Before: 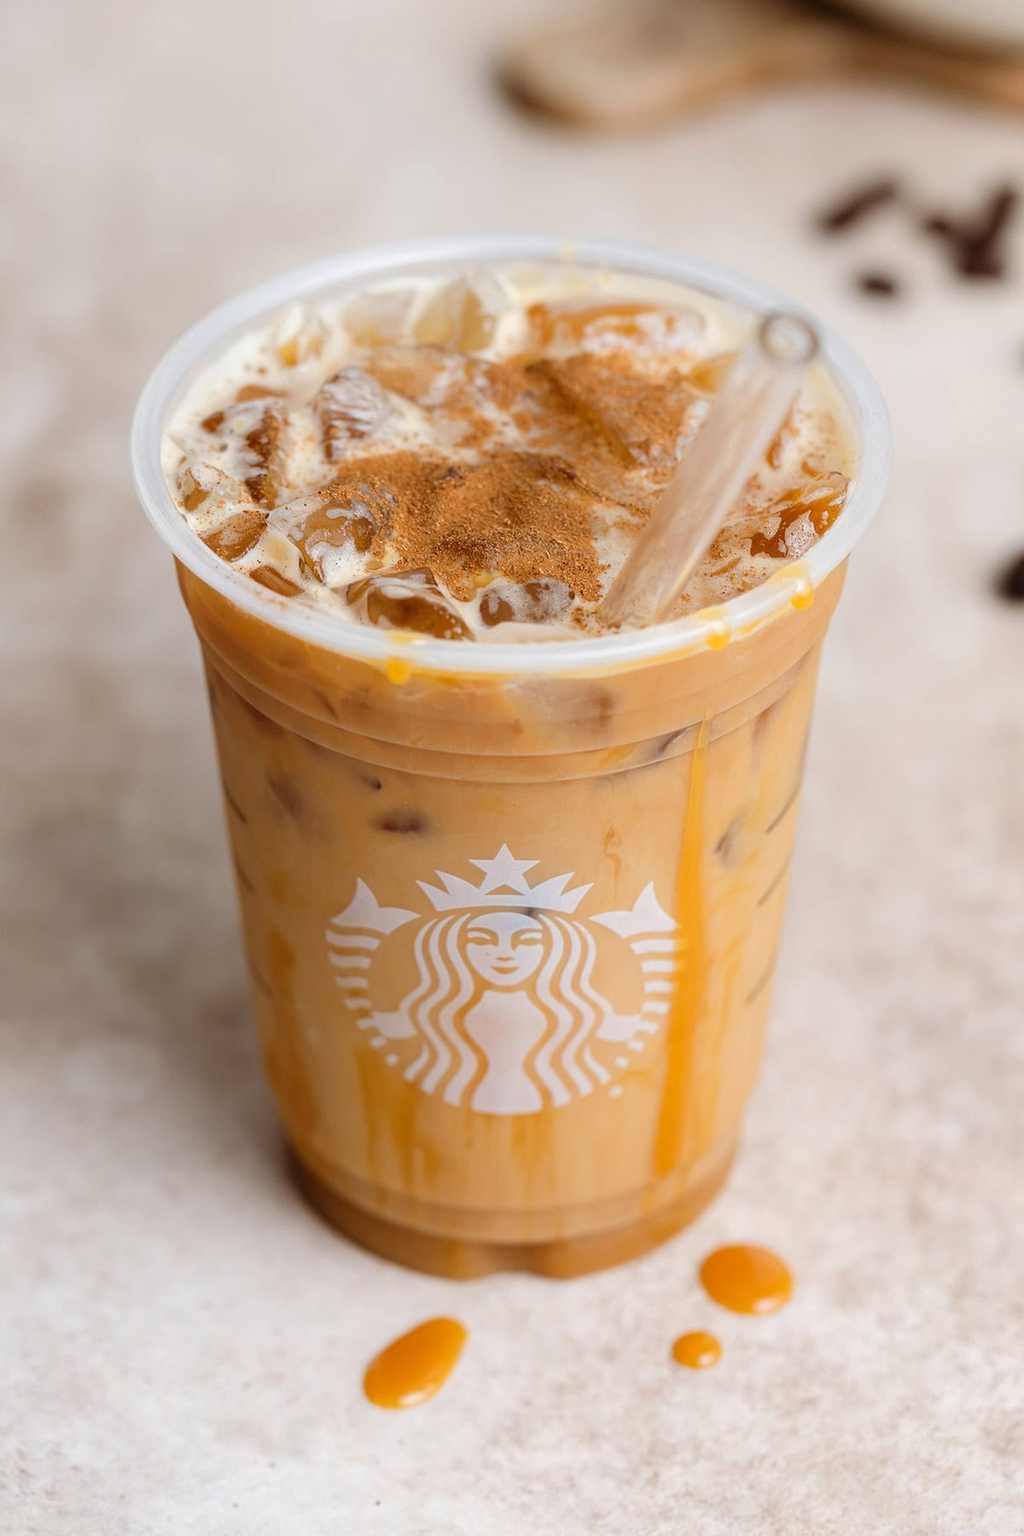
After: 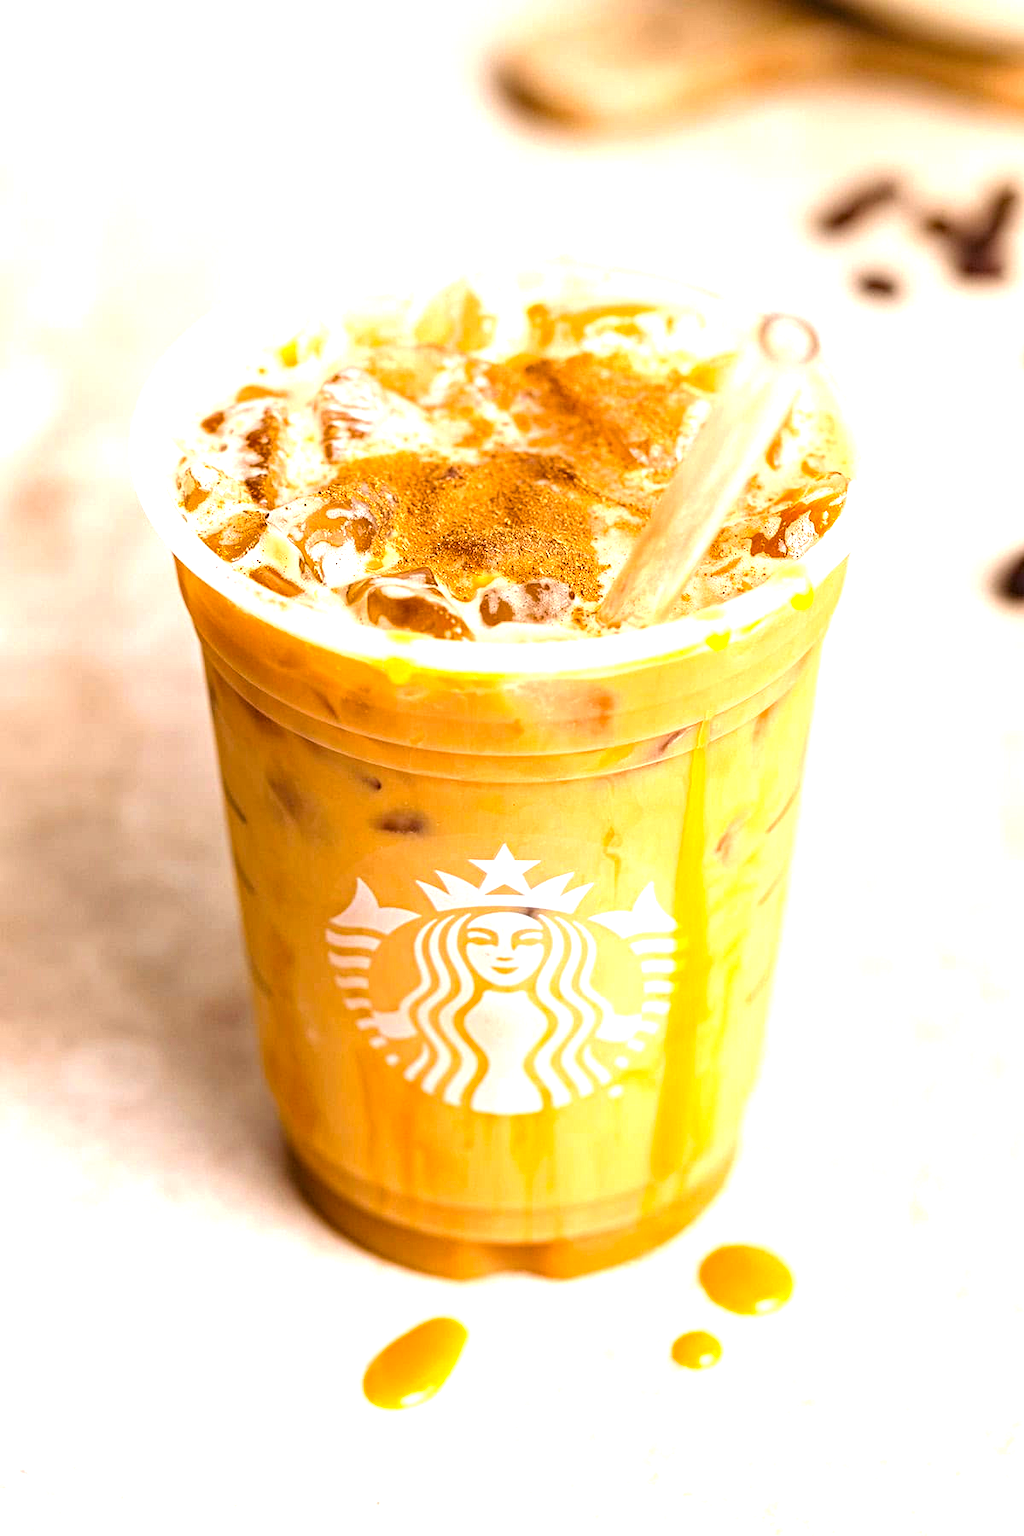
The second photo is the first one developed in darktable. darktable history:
haze removal: compatibility mode true, adaptive false
exposure: black level correction 0, exposure 1.199 EV, compensate highlight preservation false
contrast equalizer: octaves 7, y [[0.5, 0.5, 0.5, 0.512, 0.552, 0.62], [0.5 ×6], [0.5 ×4, 0.504, 0.553], [0 ×6], [0 ×6]]
color balance rgb: highlights gain › chroma 2.999%, highlights gain › hue 60.1°, linear chroma grading › shadows -10.704%, linear chroma grading › global chroma 19.667%, perceptual saturation grading › global saturation 2.098%, perceptual saturation grading › highlights -1.613%, perceptual saturation grading › mid-tones 3.645%, perceptual saturation grading › shadows 7.669%, global vibrance 11.598%, contrast 5.043%
